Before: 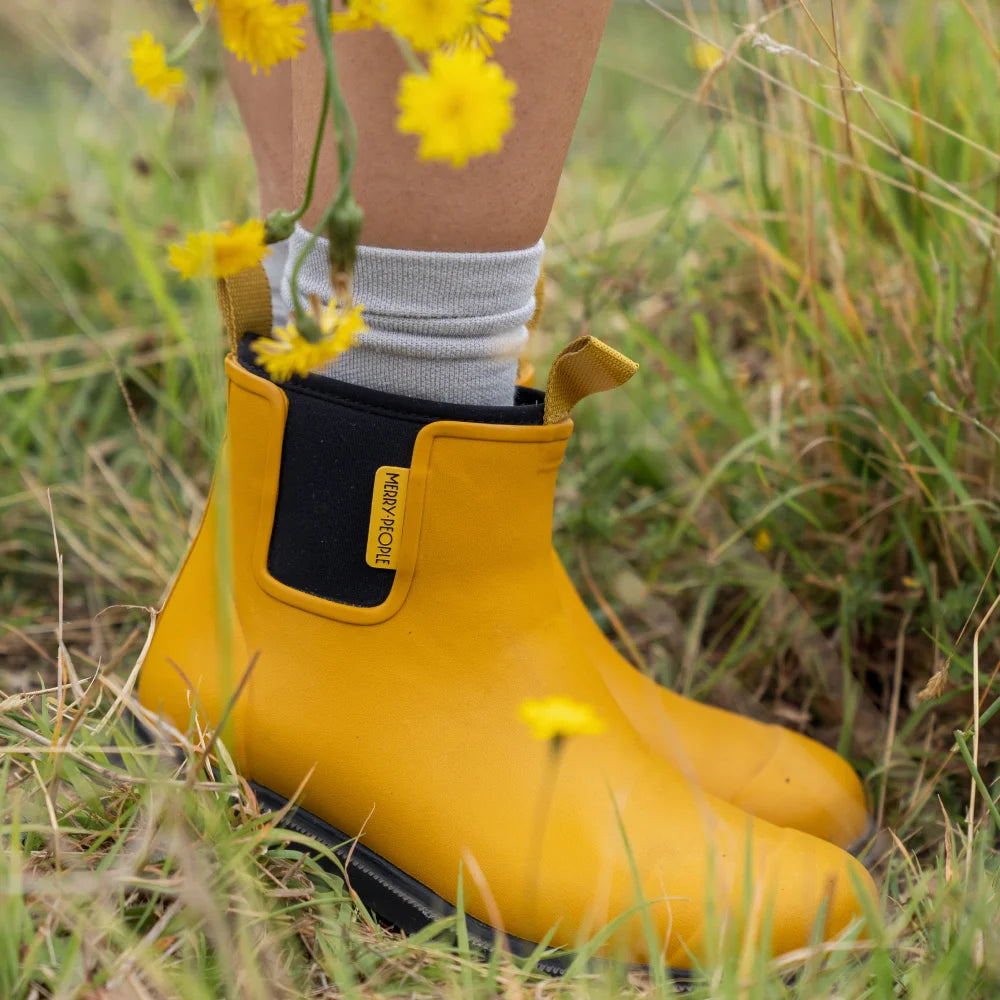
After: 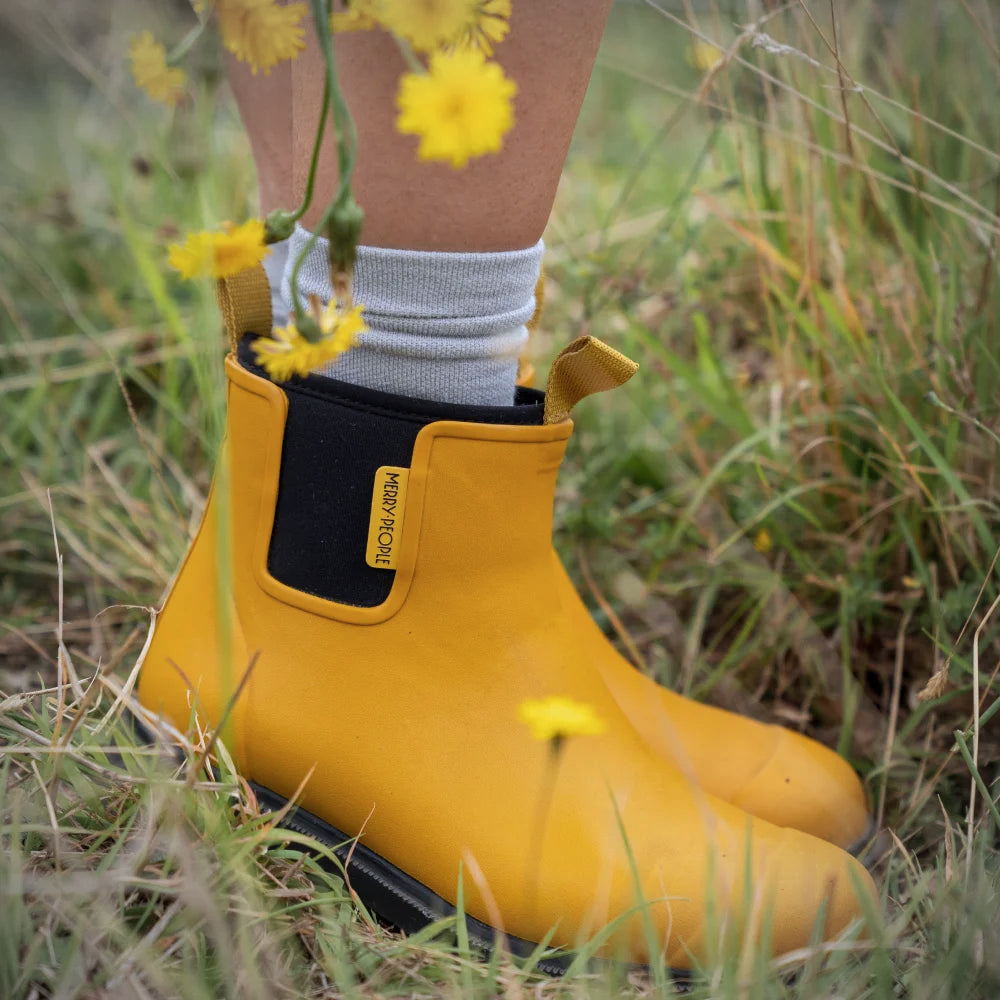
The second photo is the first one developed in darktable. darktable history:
vignetting: automatic ratio true
color correction: highlights a* -0.772, highlights b* -8.92
shadows and highlights: low approximation 0.01, soften with gaussian
